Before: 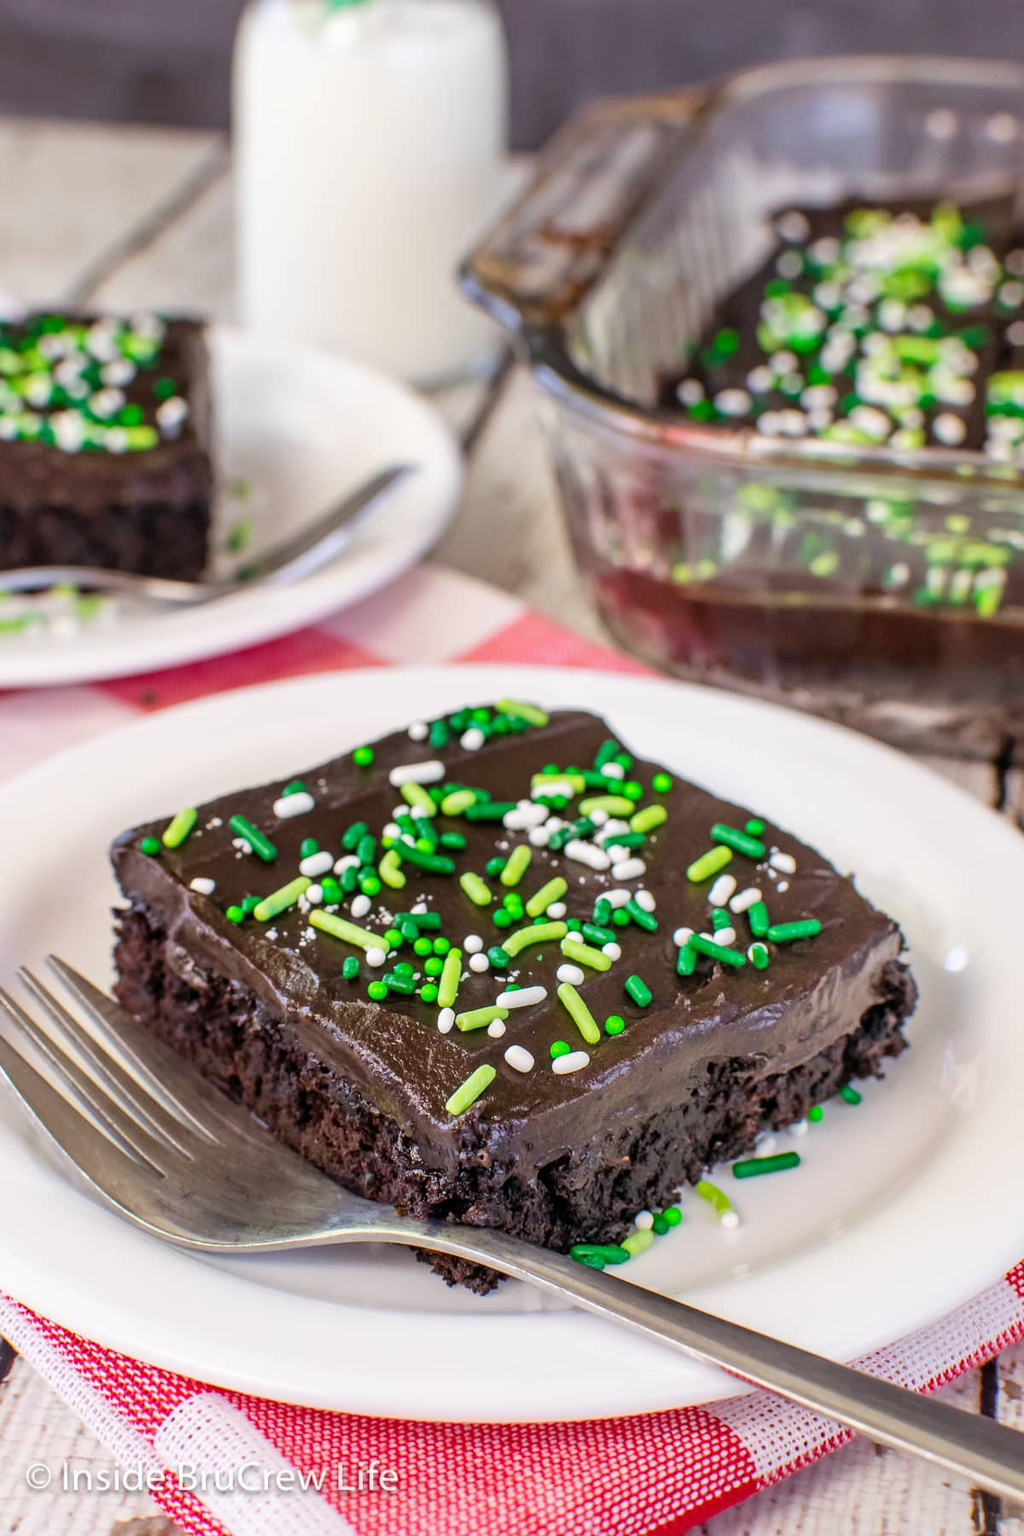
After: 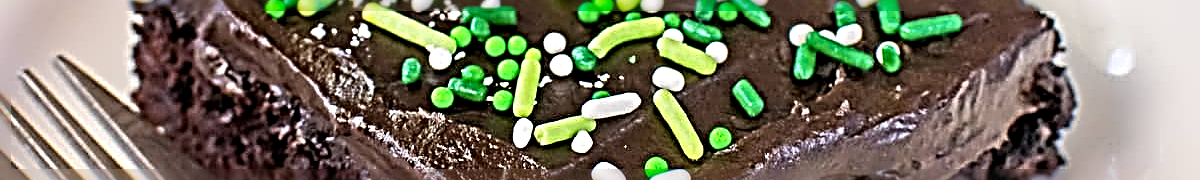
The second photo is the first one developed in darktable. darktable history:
sharpen: radius 4.001, amount 2
crop and rotate: top 59.084%, bottom 30.916%
